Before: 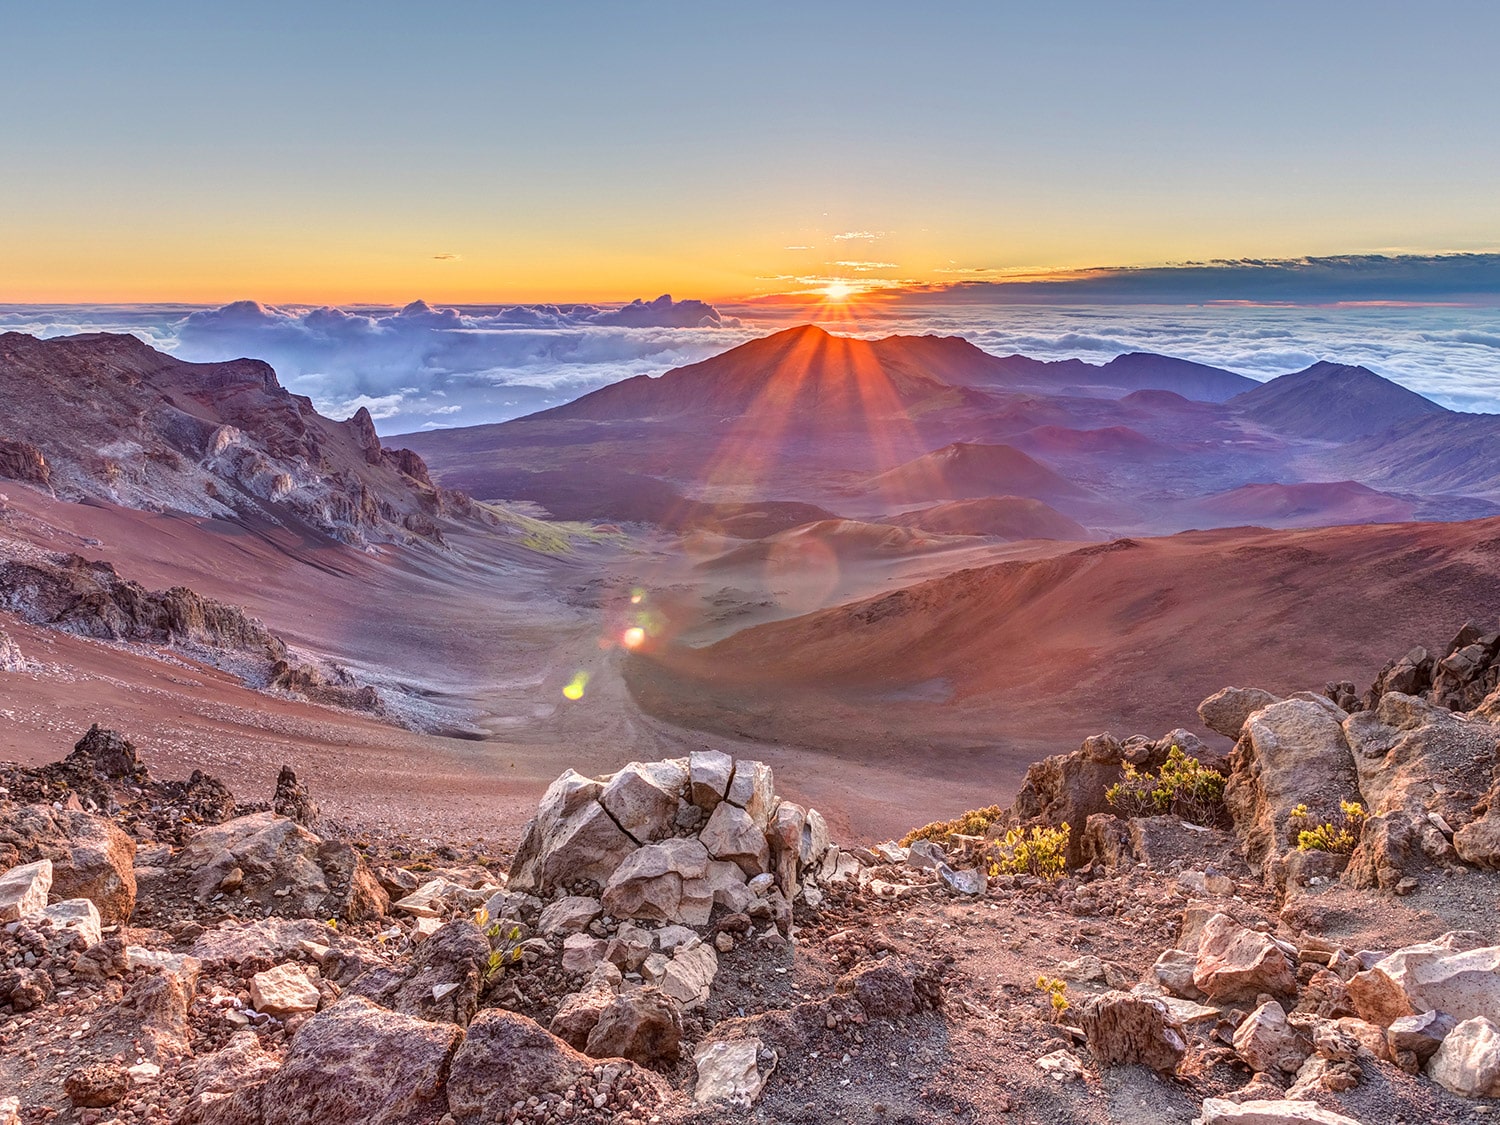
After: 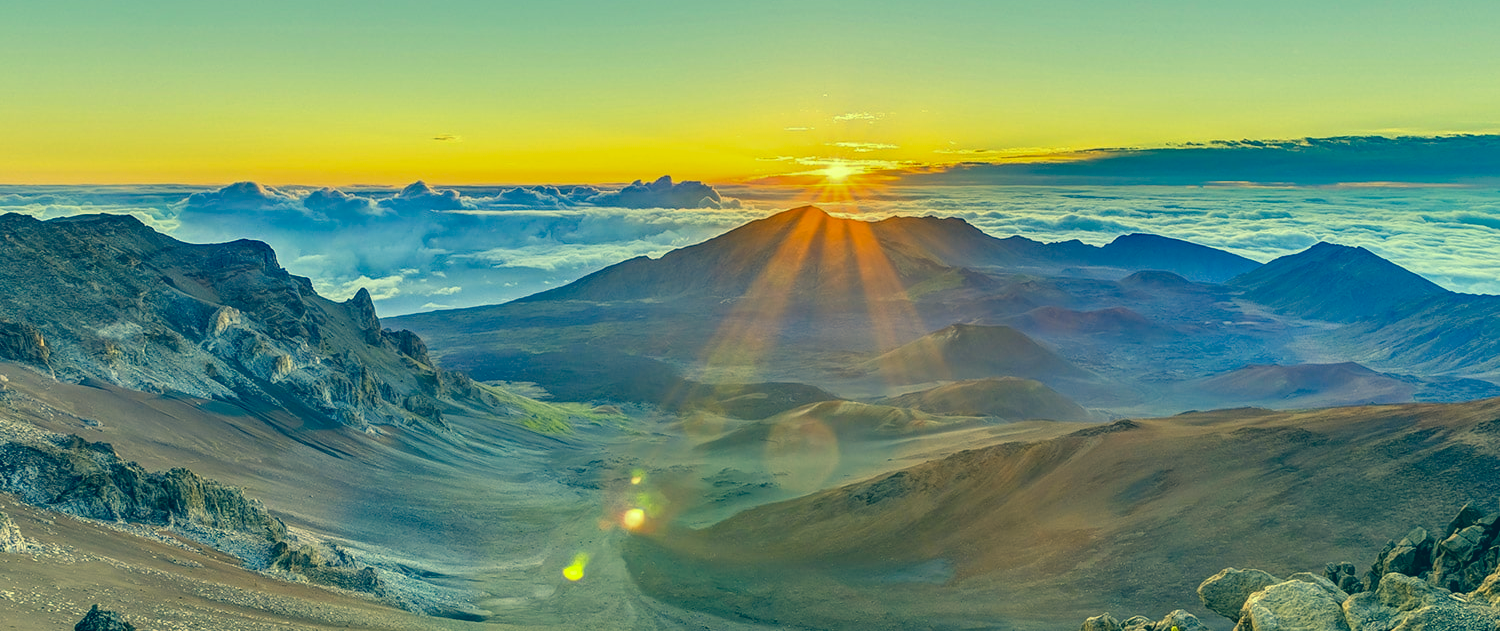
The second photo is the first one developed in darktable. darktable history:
color correction: highlights a* -15.58, highlights b* 40, shadows a* -40, shadows b* -26.18
crop and rotate: top 10.605%, bottom 33.274%
